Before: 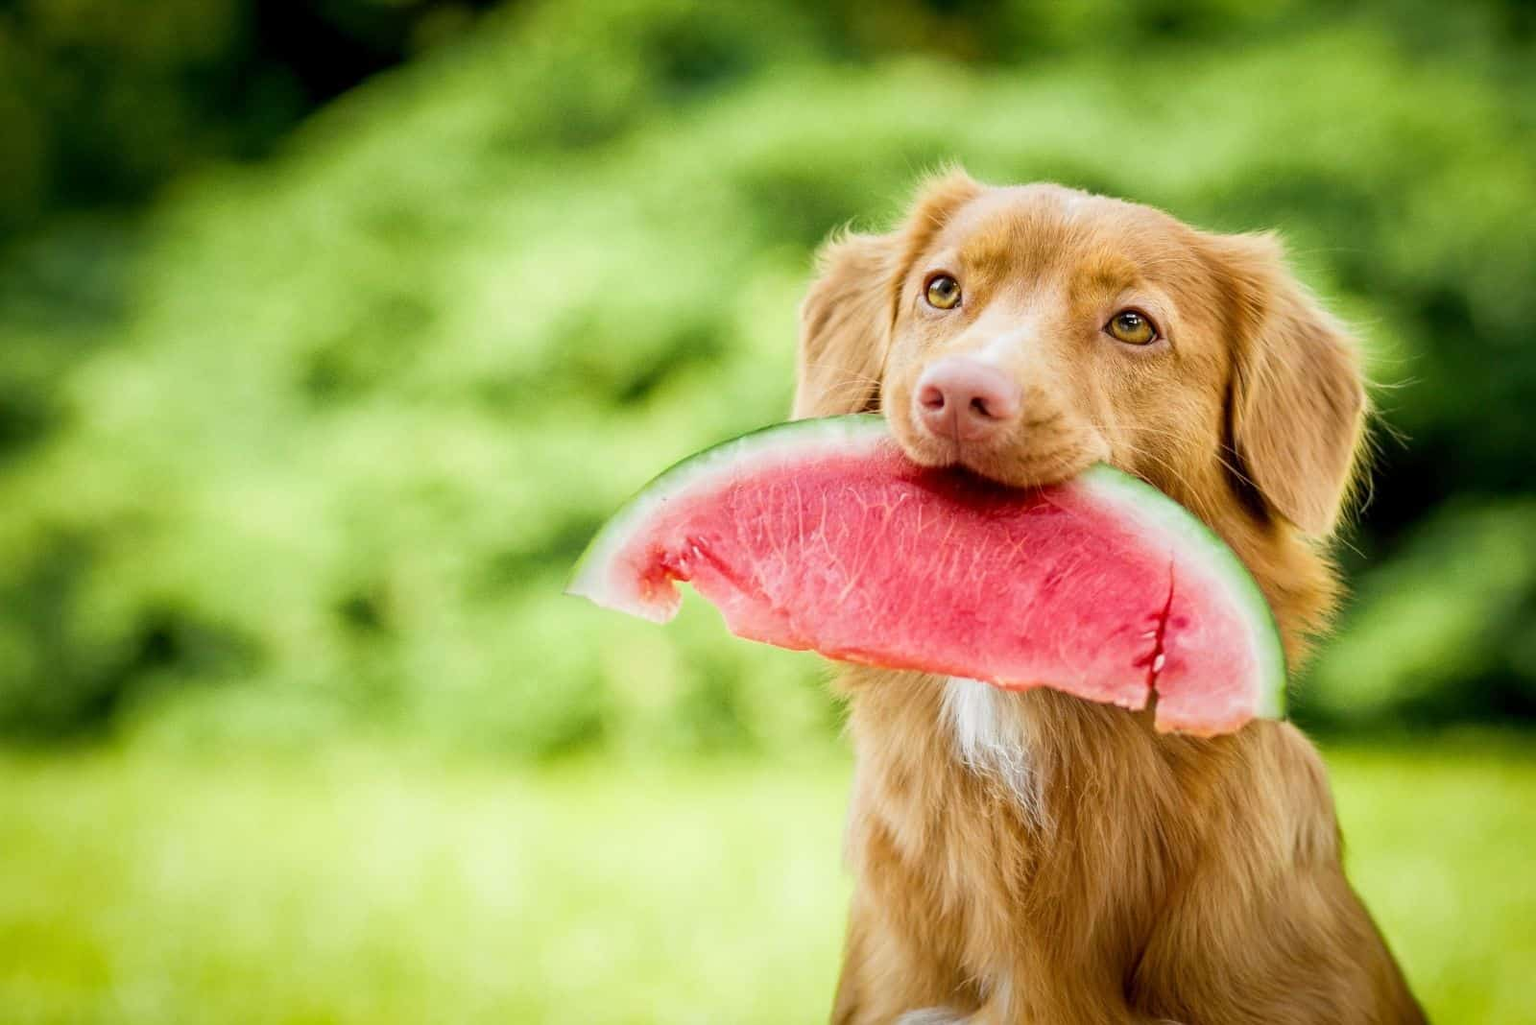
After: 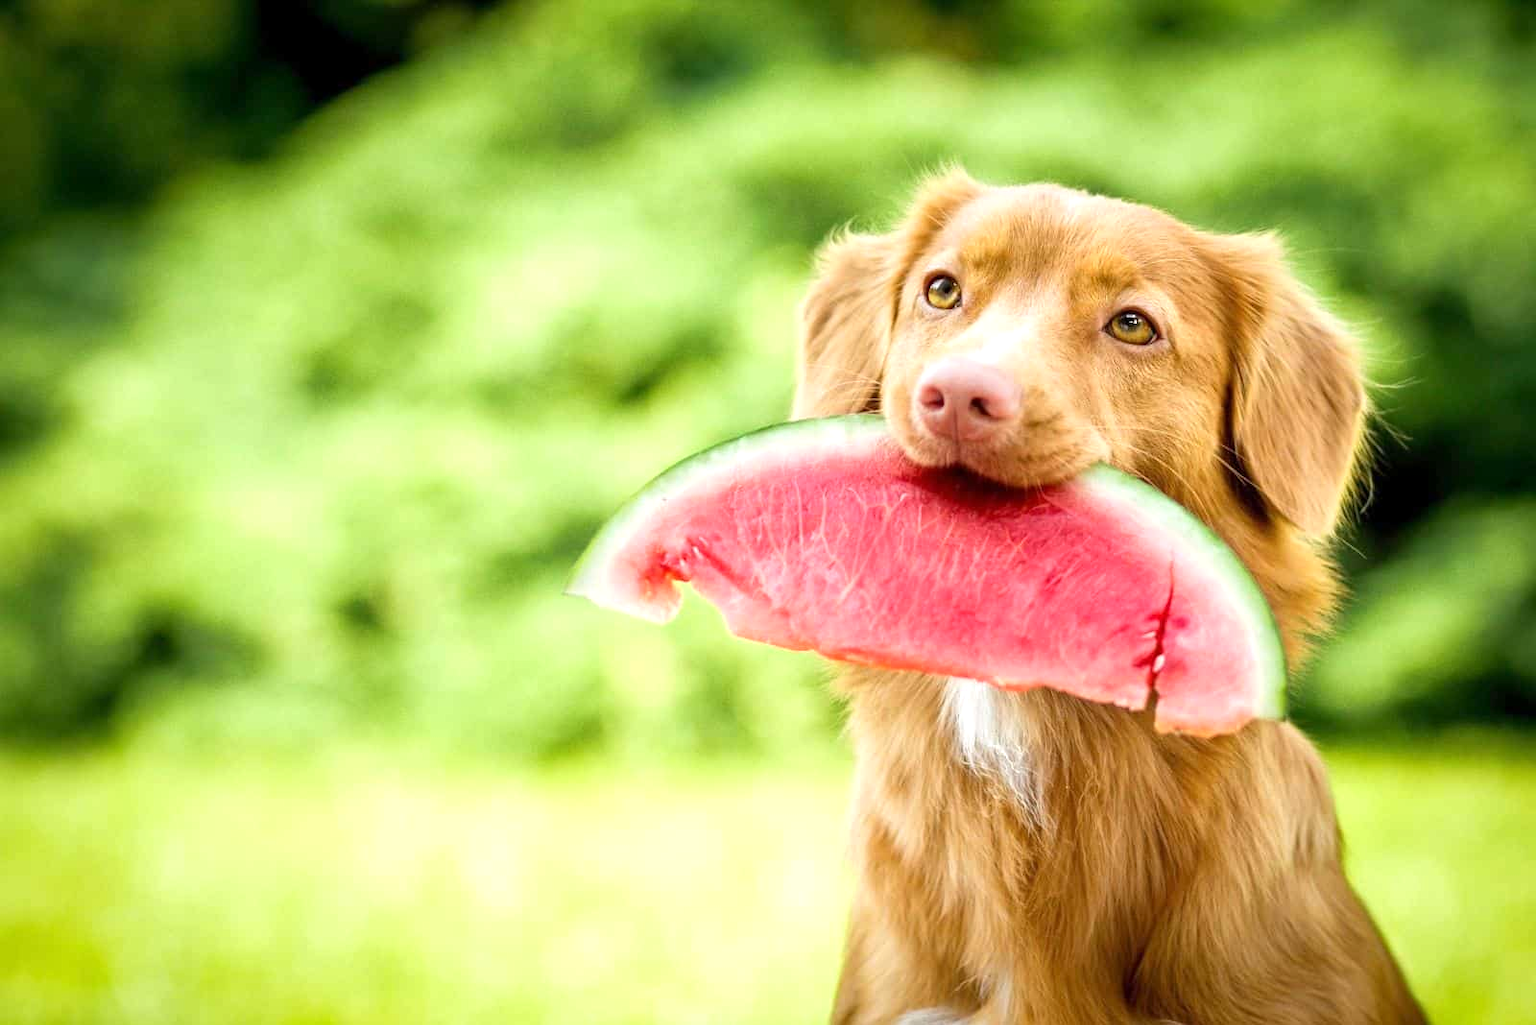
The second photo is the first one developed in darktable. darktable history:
exposure: exposure 0.448 EV, compensate exposure bias true, compensate highlight preservation false
